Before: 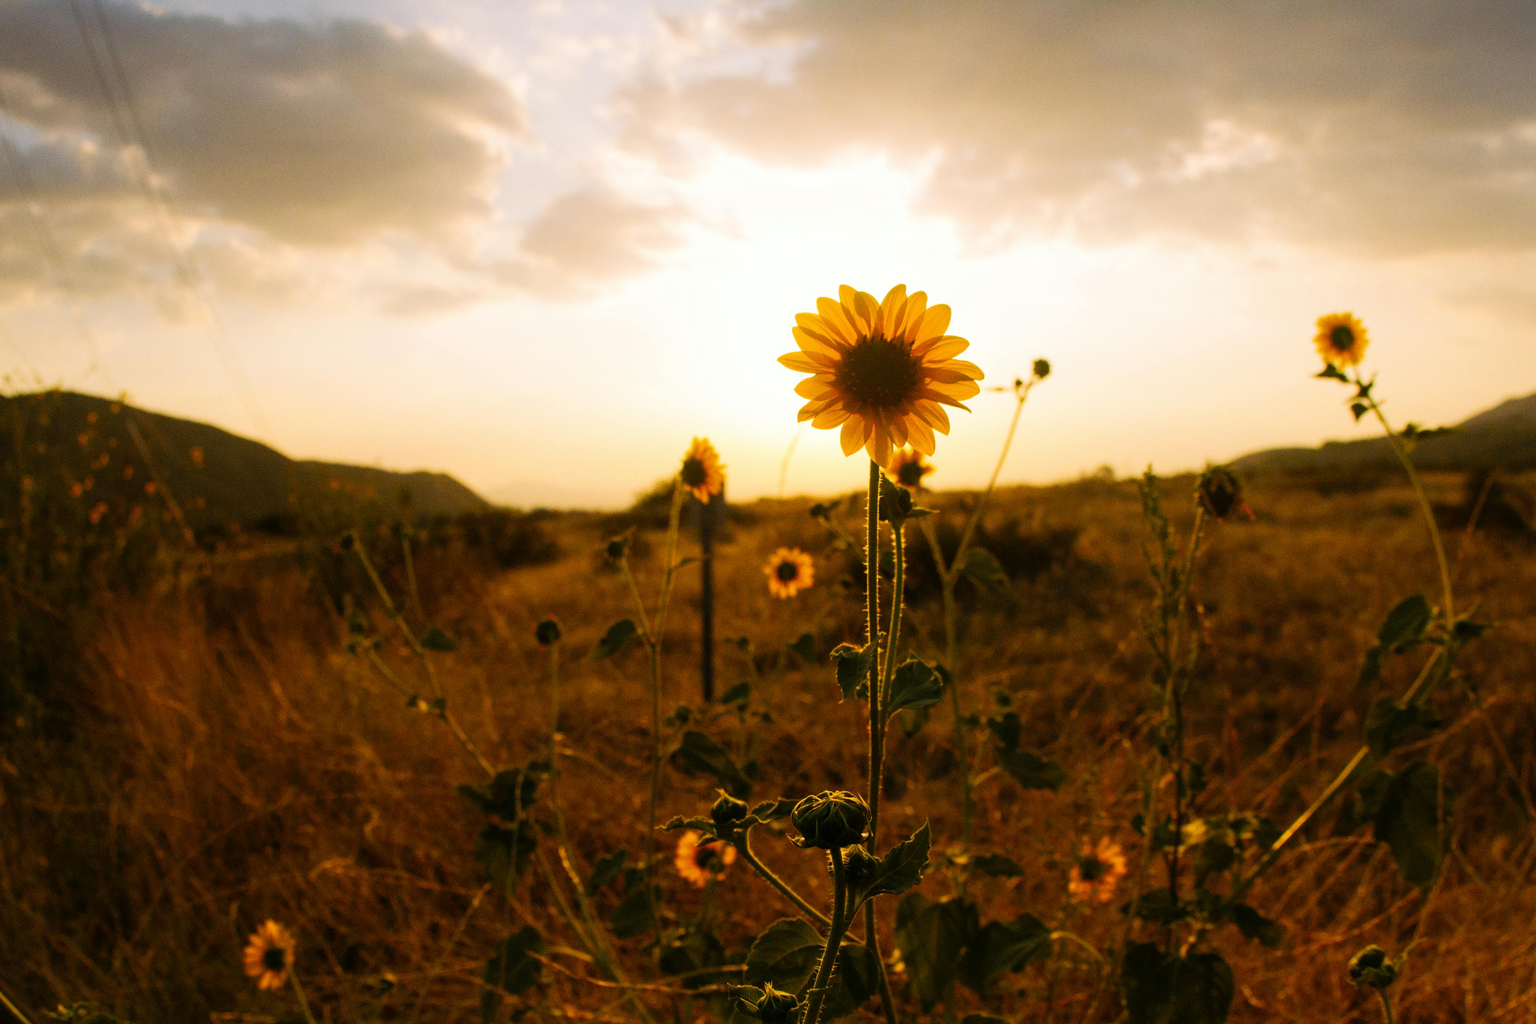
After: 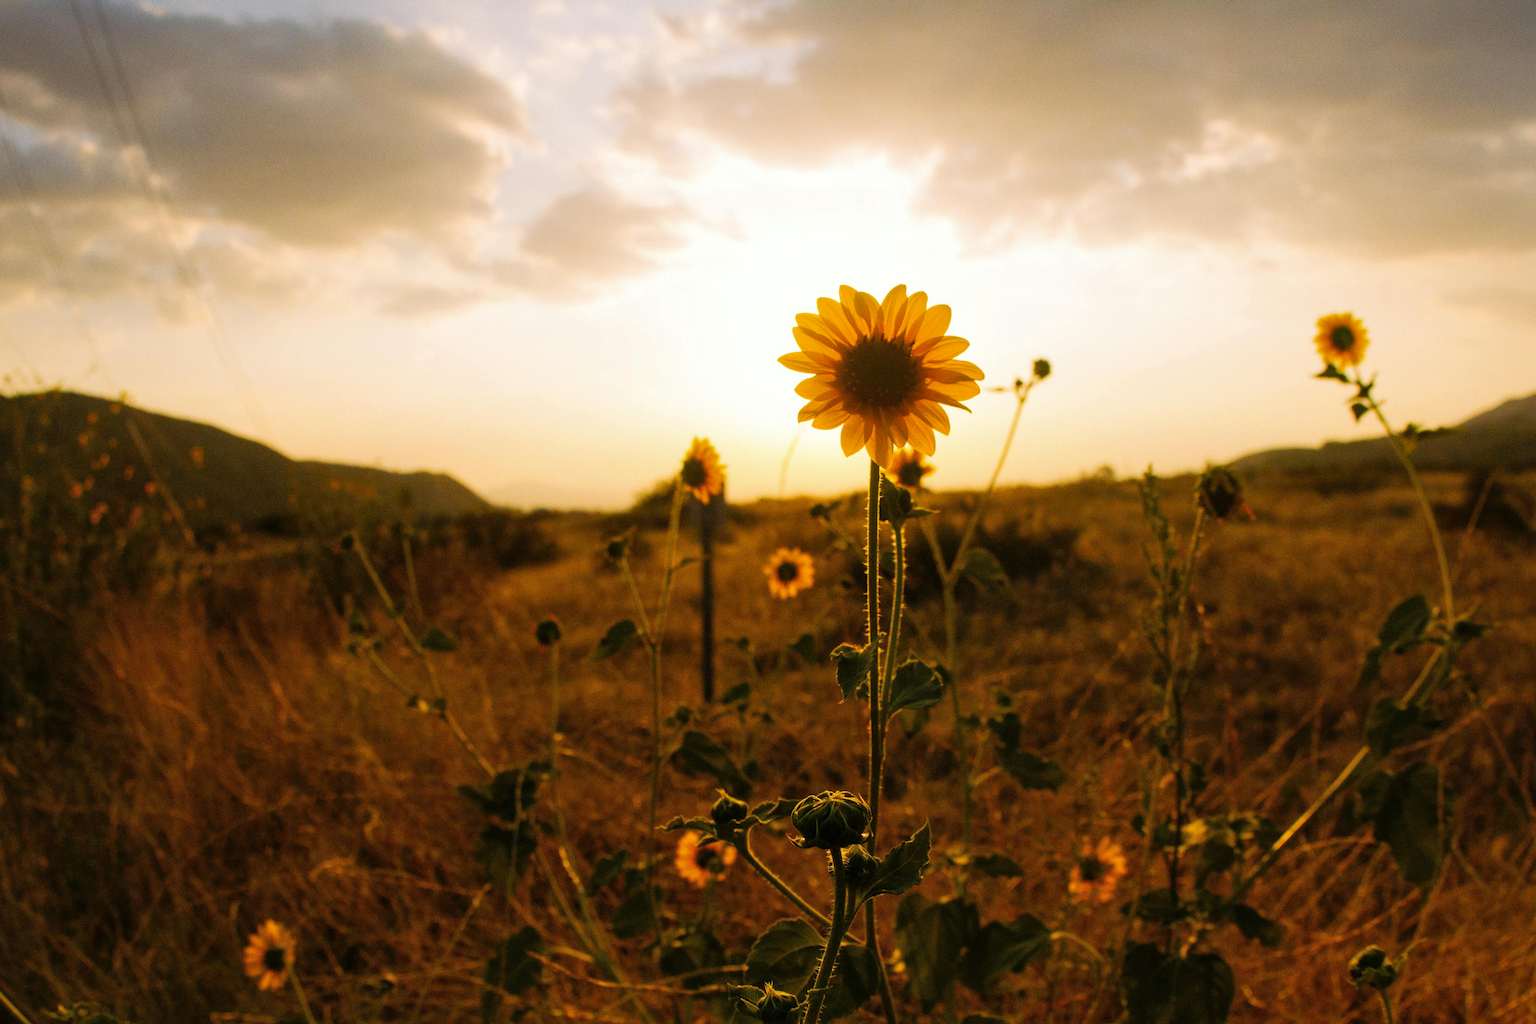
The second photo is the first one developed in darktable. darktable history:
shadows and highlights: shadows 25.3, highlights -23.56
